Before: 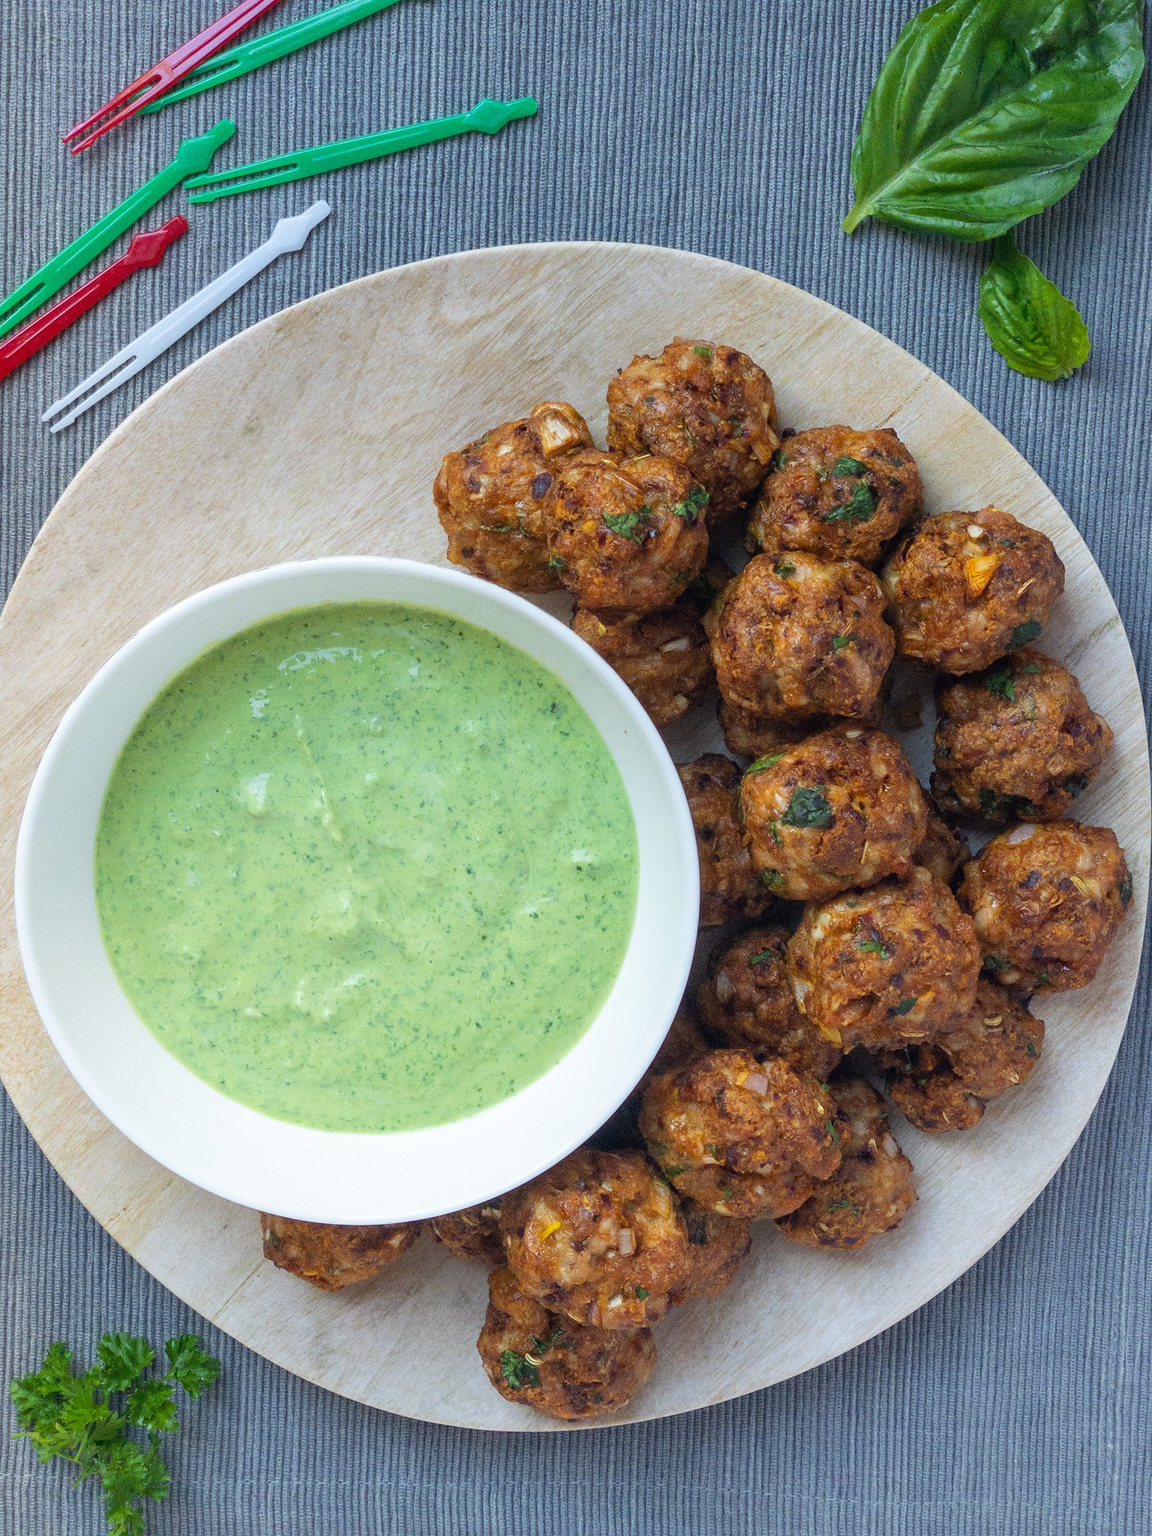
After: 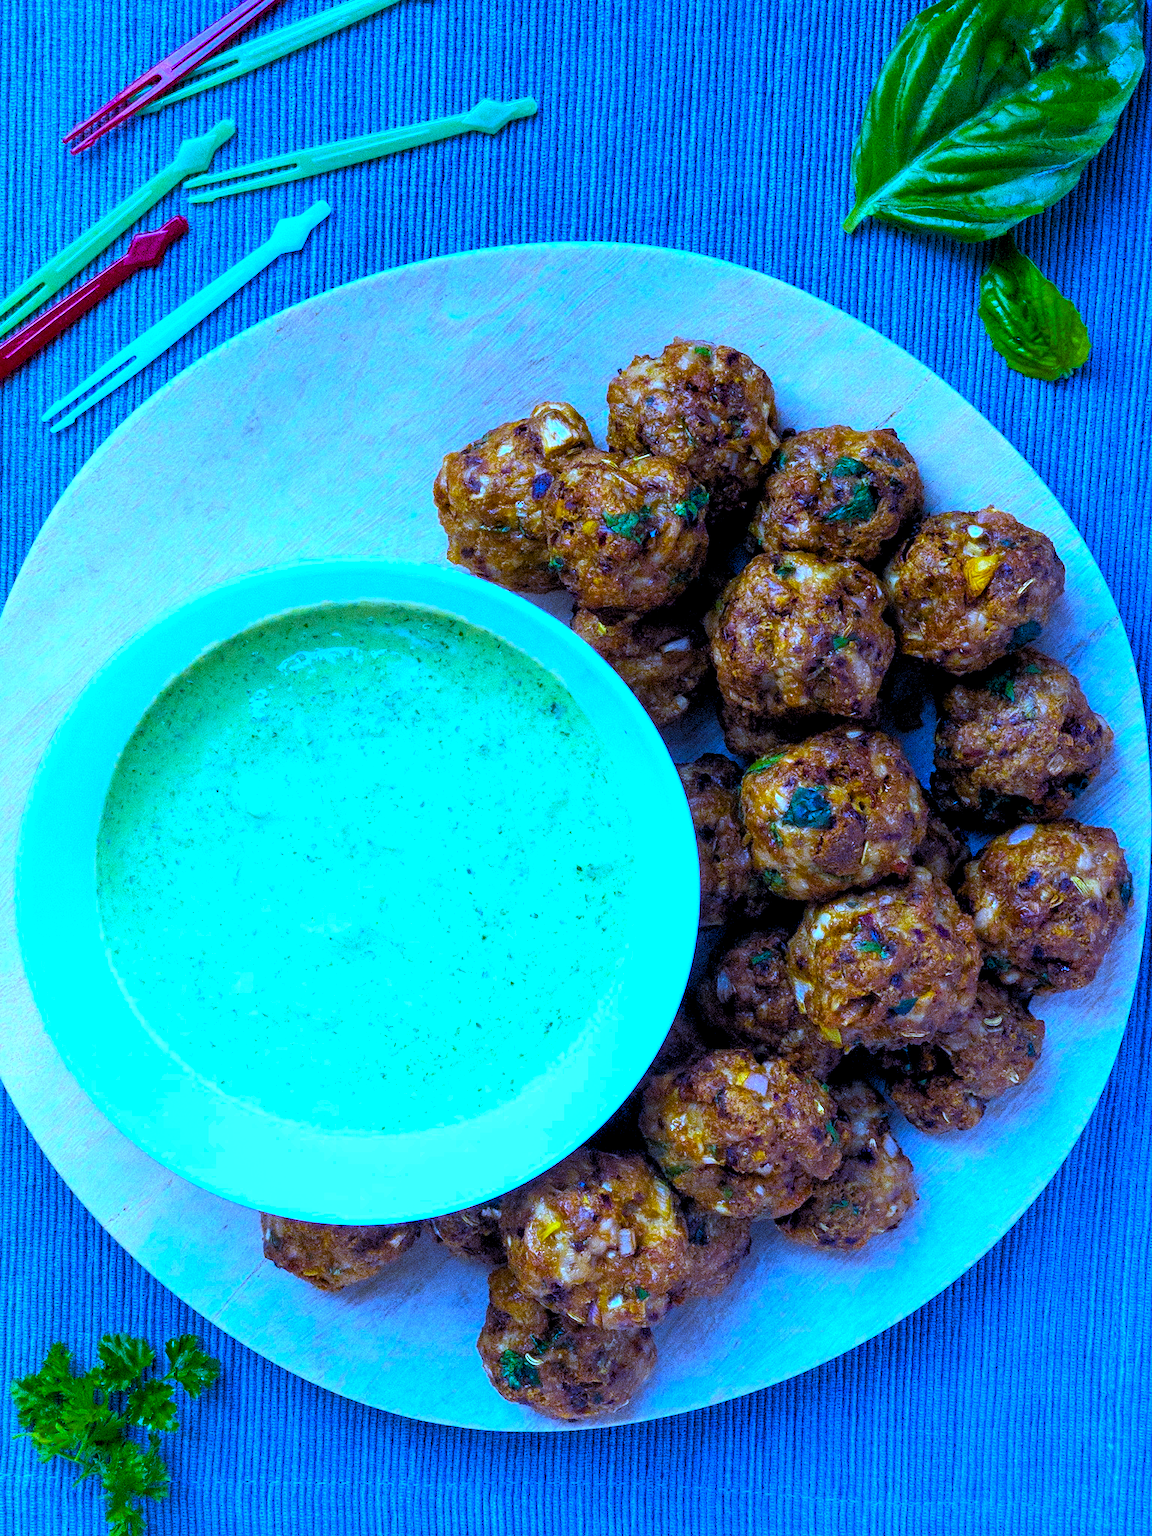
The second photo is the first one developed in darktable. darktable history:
rgb levels: levels [[0.01, 0.419, 0.839], [0, 0.5, 1], [0, 0.5, 1]]
white balance: red 0.766, blue 1.537
color balance rgb: linear chroma grading › global chroma 9%, perceptual saturation grading › global saturation 36%, perceptual saturation grading › shadows 35%, perceptual brilliance grading › global brilliance 15%, perceptual brilliance grading › shadows -35%, global vibrance 15%
color correction: saturation 1.11
